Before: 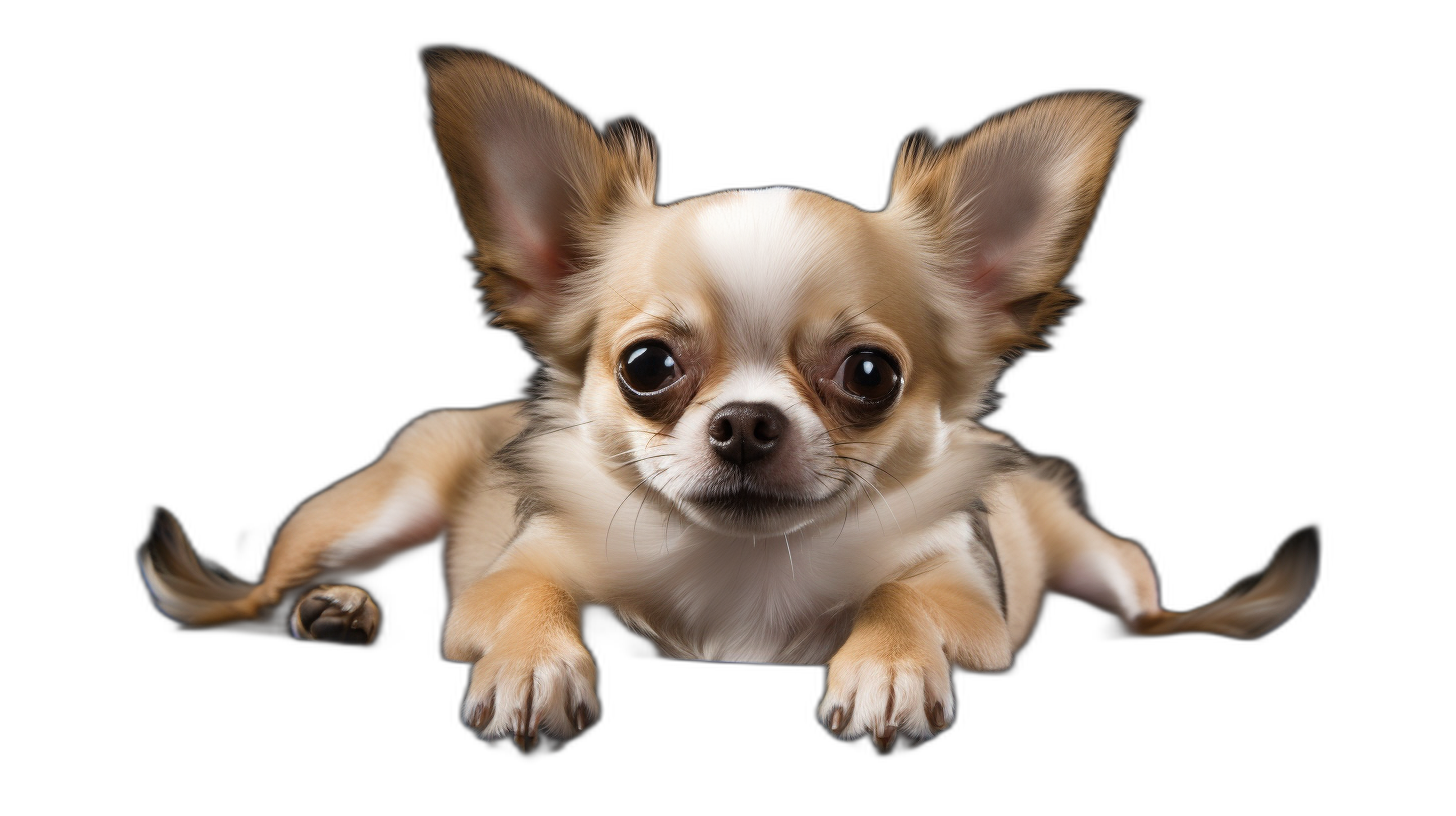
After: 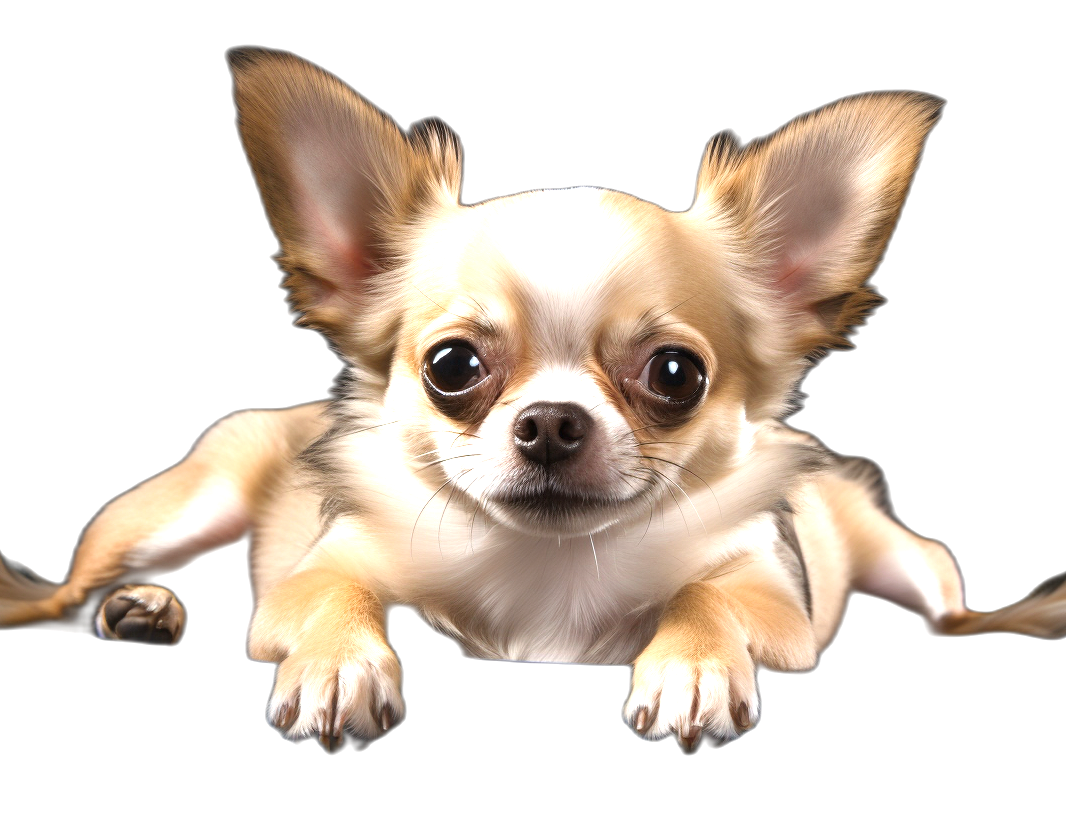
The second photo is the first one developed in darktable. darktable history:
crop: left 13.443%, right 13.31%
exposure: black level correction 0, exposure 1 EV, compensate exposure bias true, compensate highlight preservation false
